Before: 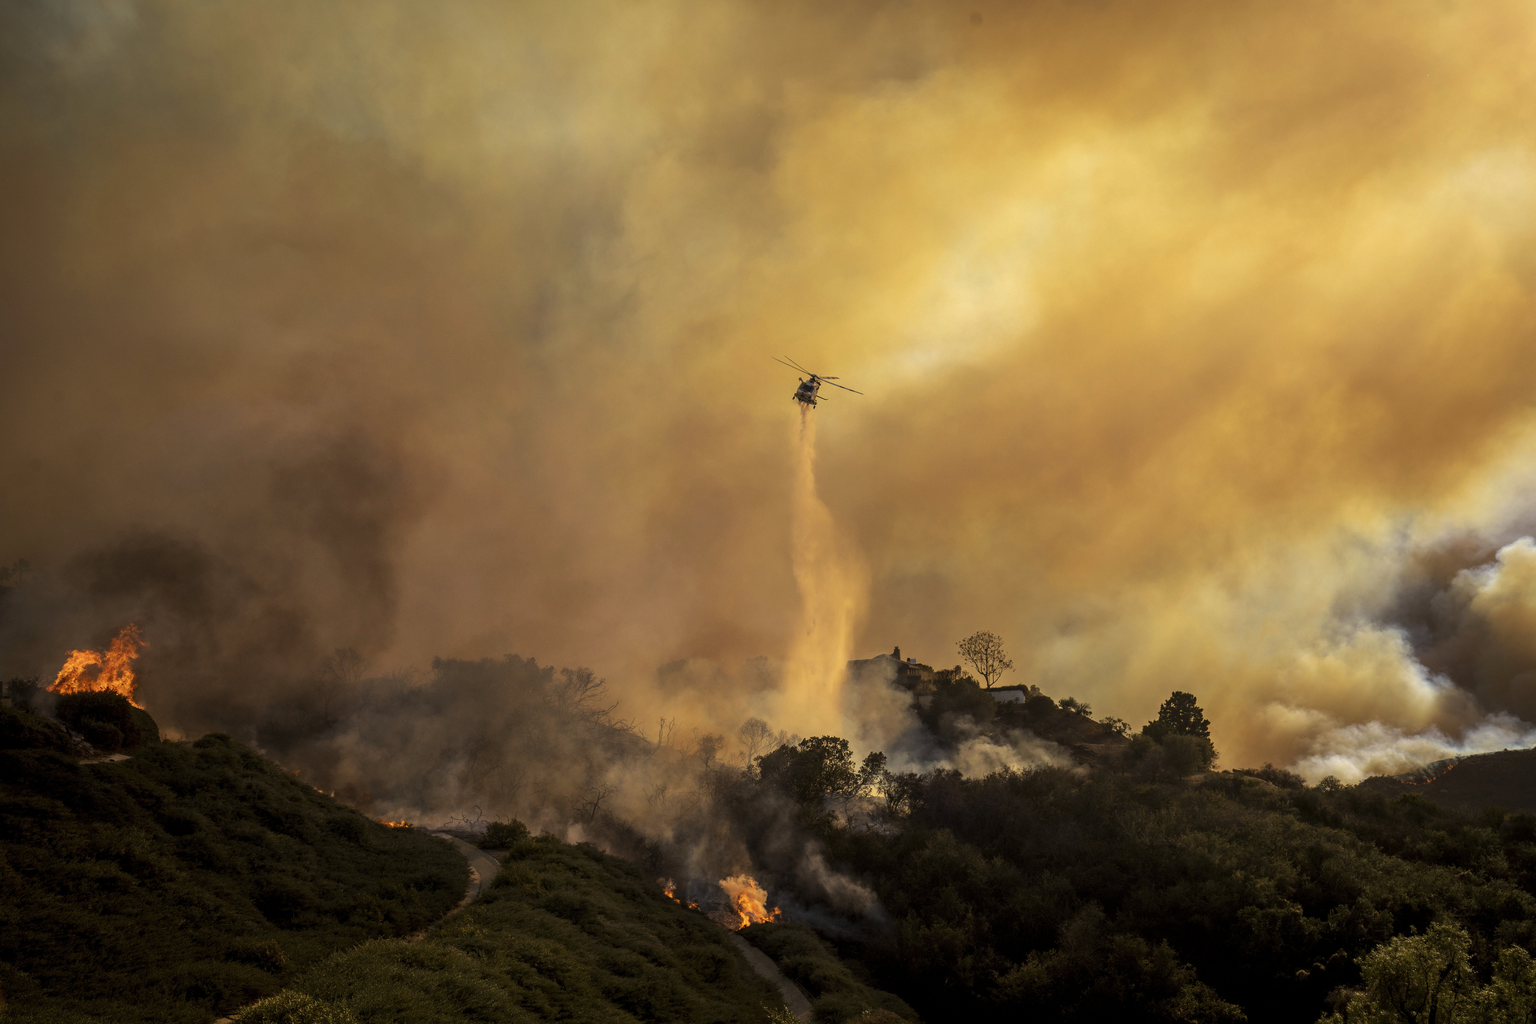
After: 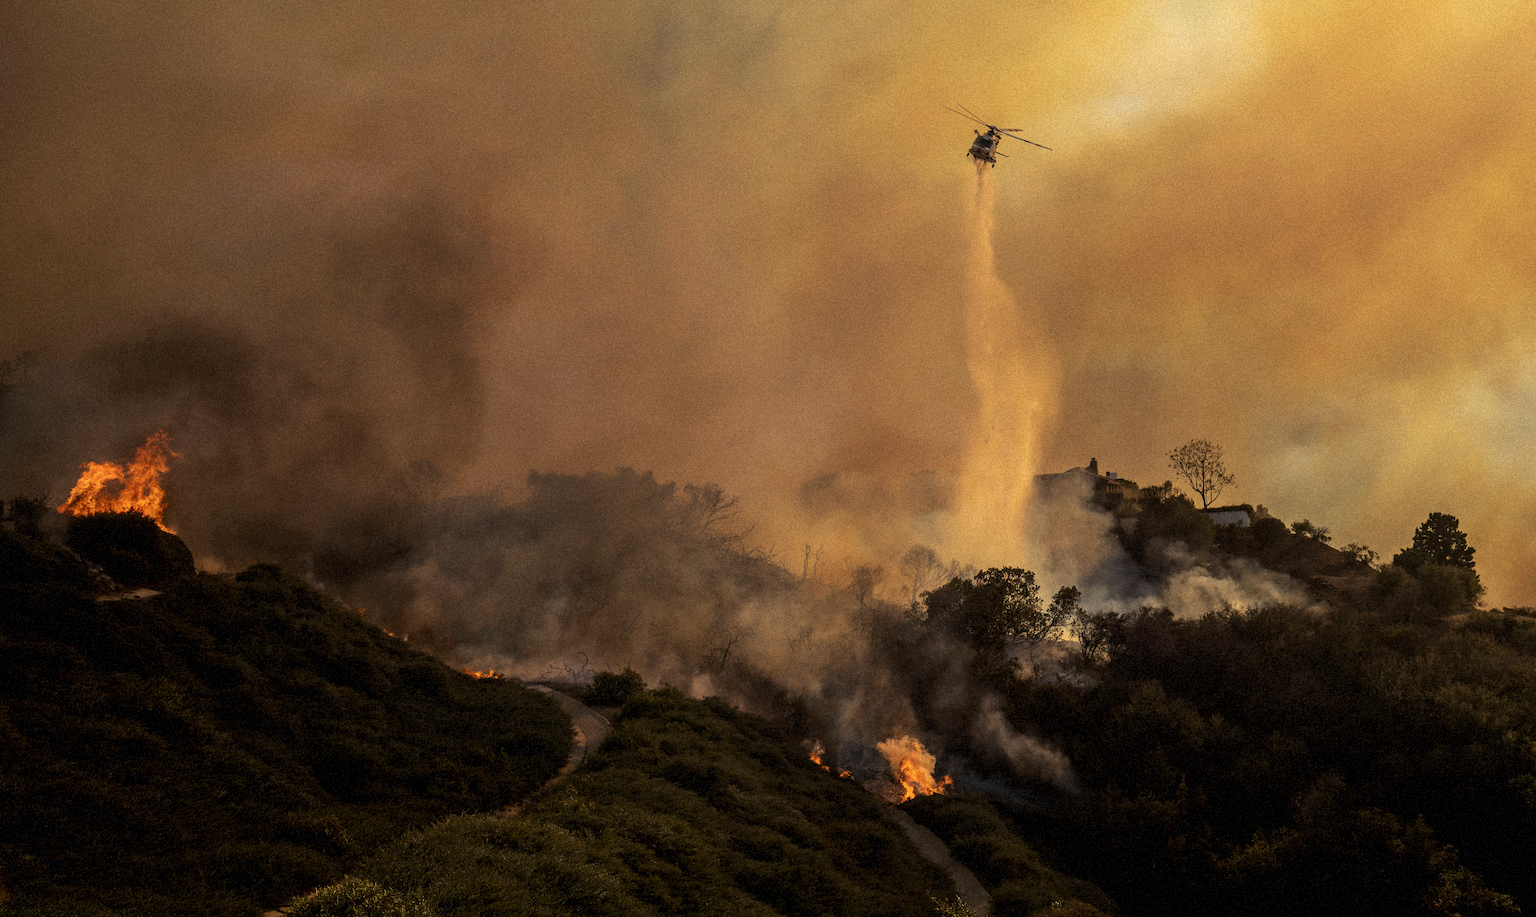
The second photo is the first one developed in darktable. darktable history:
grain: strength 35%, mid-tones bias 0%
exposure: exposure -0.151 EV, compensate highlight preservation false
contrast brightness saturation: contrast 0.01, saturation -0.05
crop: top 26.531%, right 17.959%
